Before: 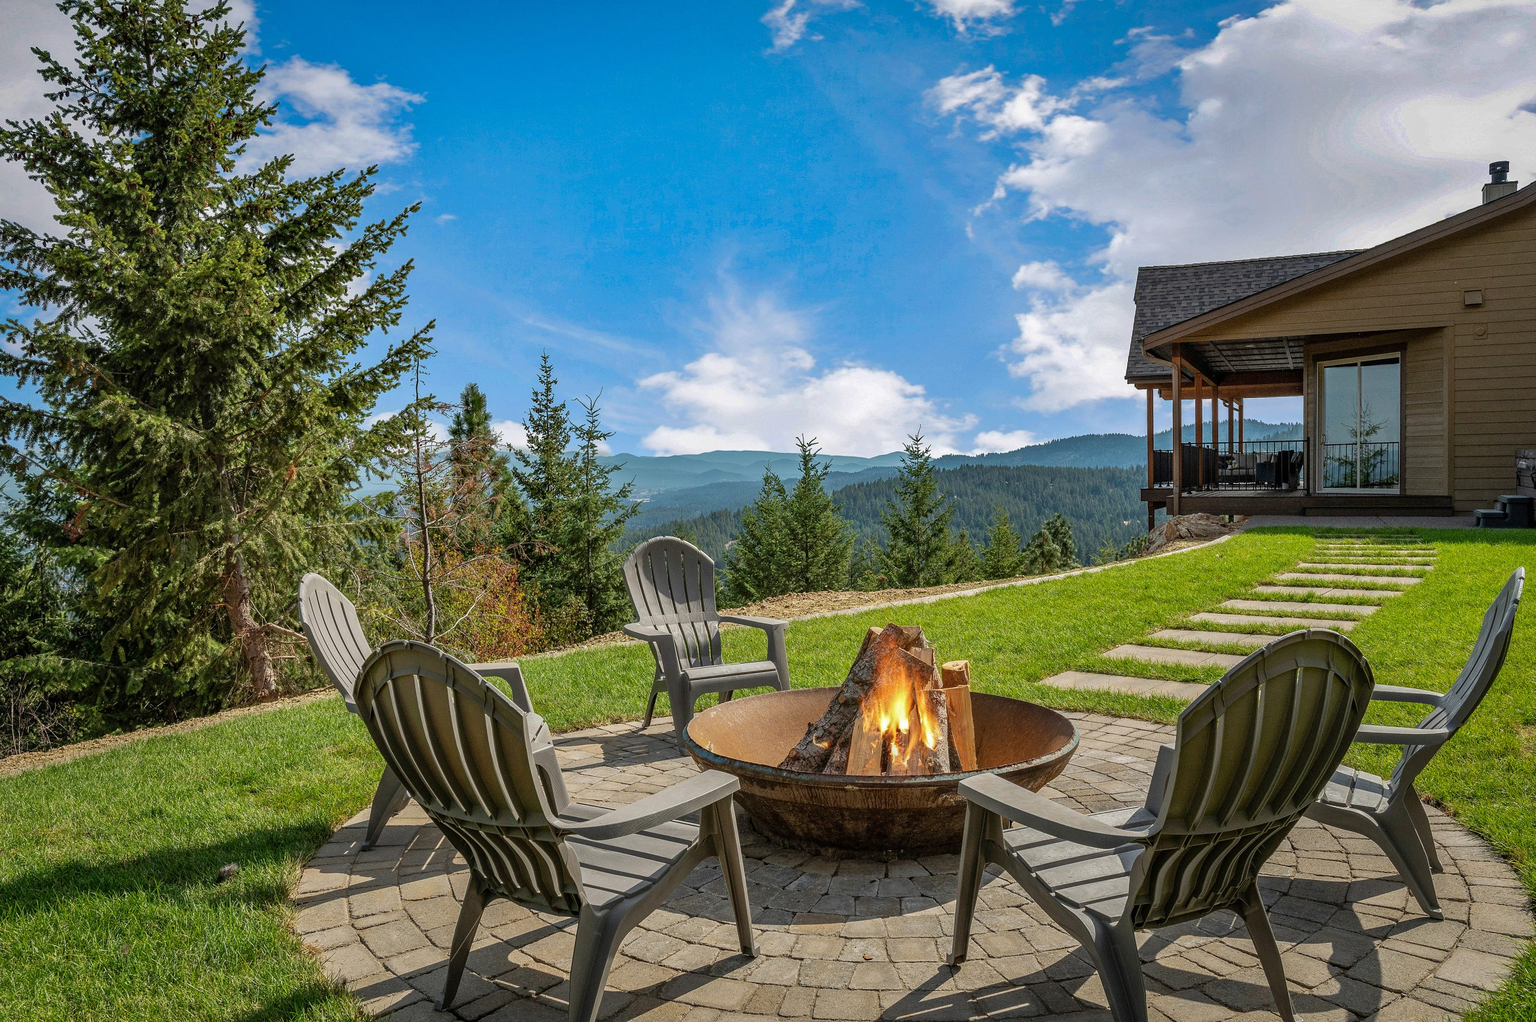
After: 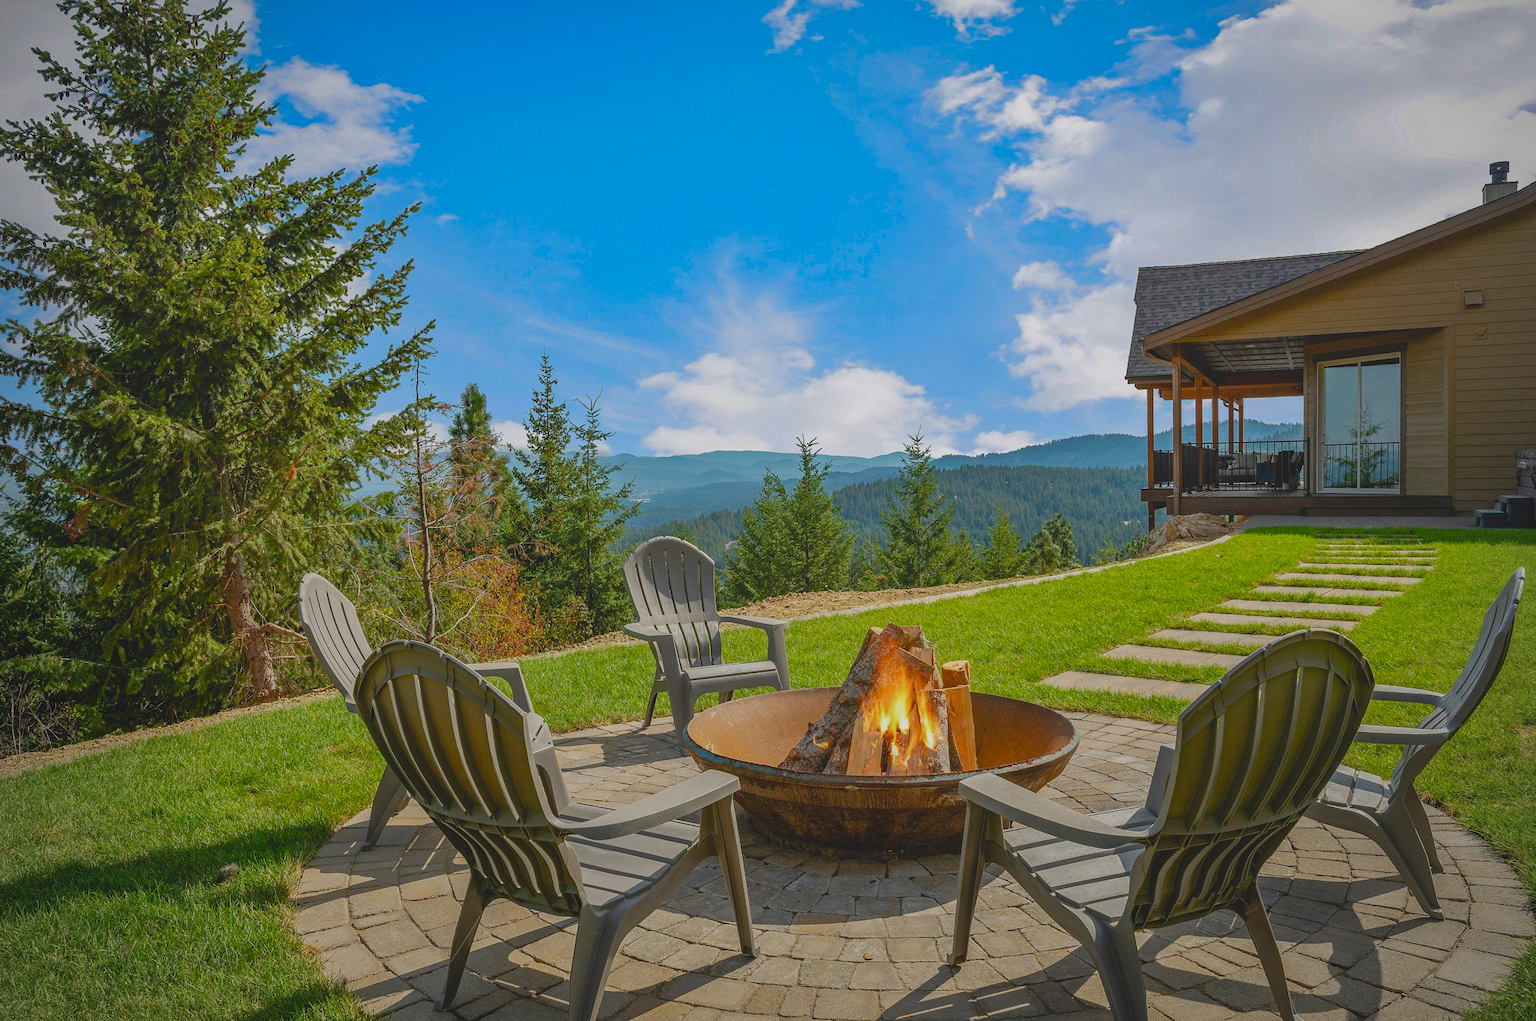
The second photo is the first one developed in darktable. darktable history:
vignetting: fall-off radius 60.92%
local contrast: detail 69%
color balance rgb: perceptual saturation grading › global saturation 20%, perceptual saturation grading › highlights -25%, perceptual saturation grading › shadows 25%
